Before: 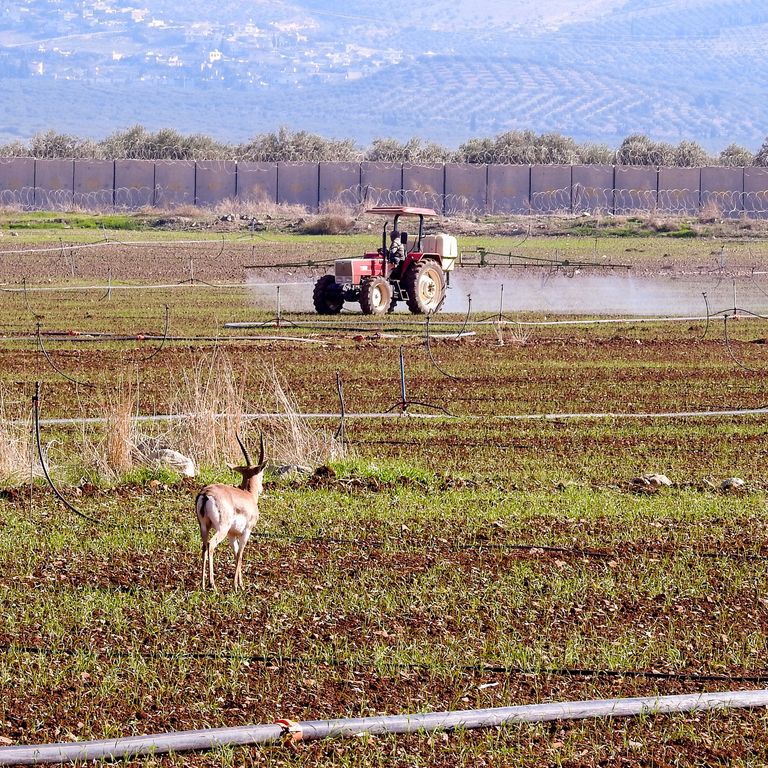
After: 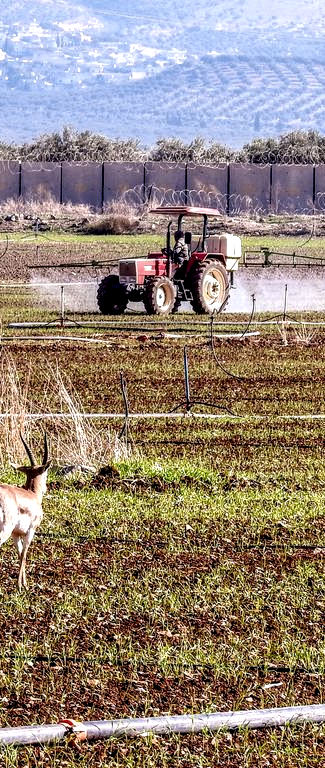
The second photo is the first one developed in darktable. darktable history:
crop: left 28.24%, right 29.436%
local contrast: highlights 22%, detail 197%
